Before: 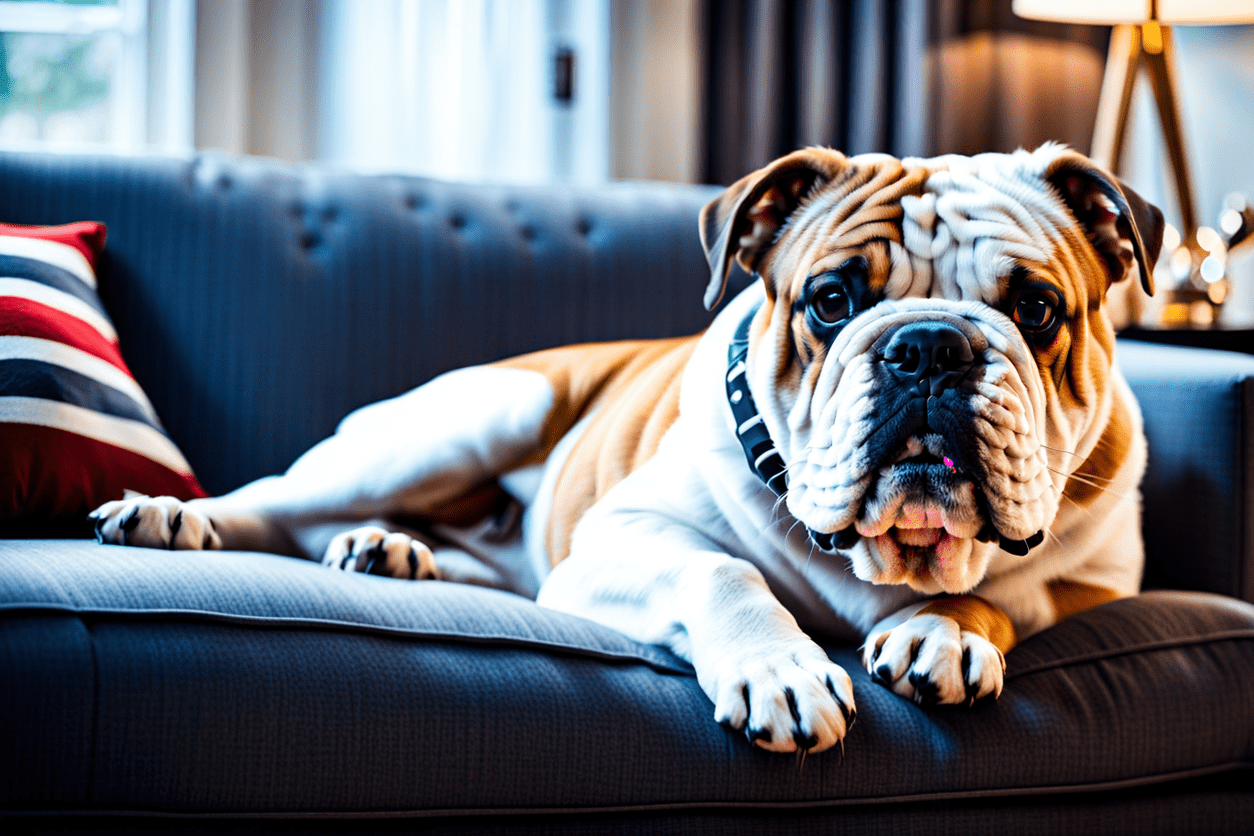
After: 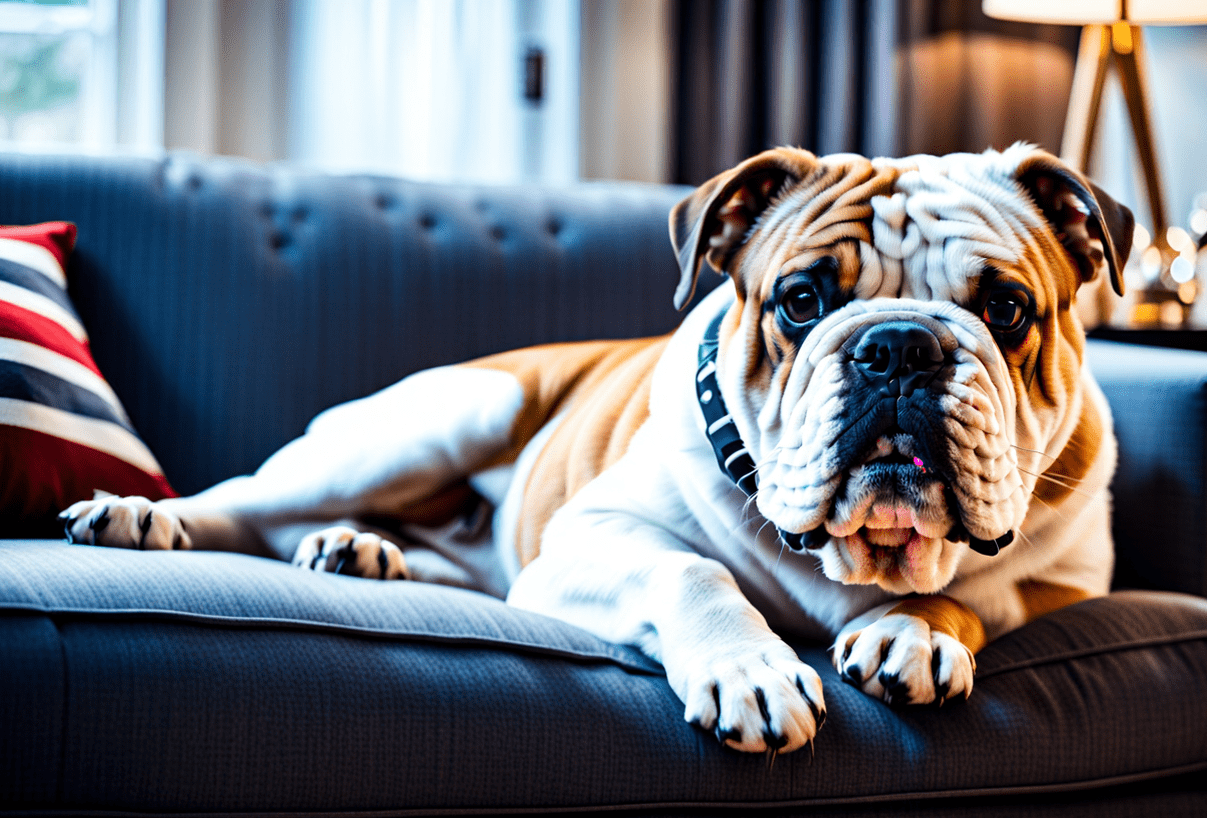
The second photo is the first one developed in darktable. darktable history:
crop and rotate: left 2.536%, right 1.149%, bottom 2.094%
